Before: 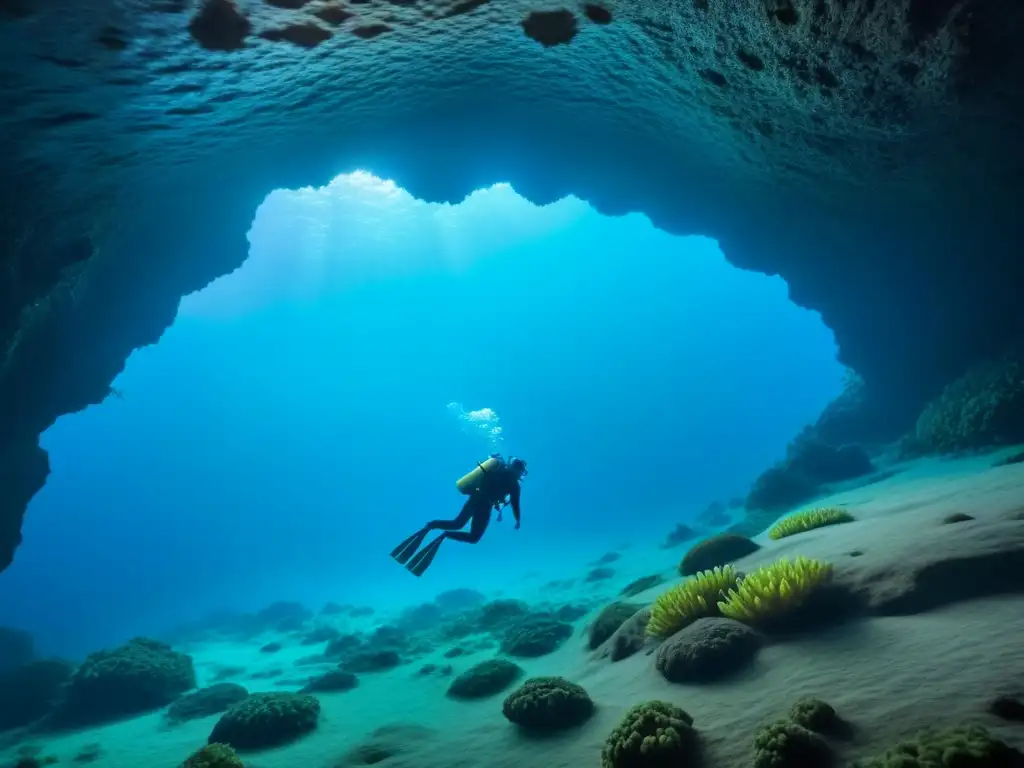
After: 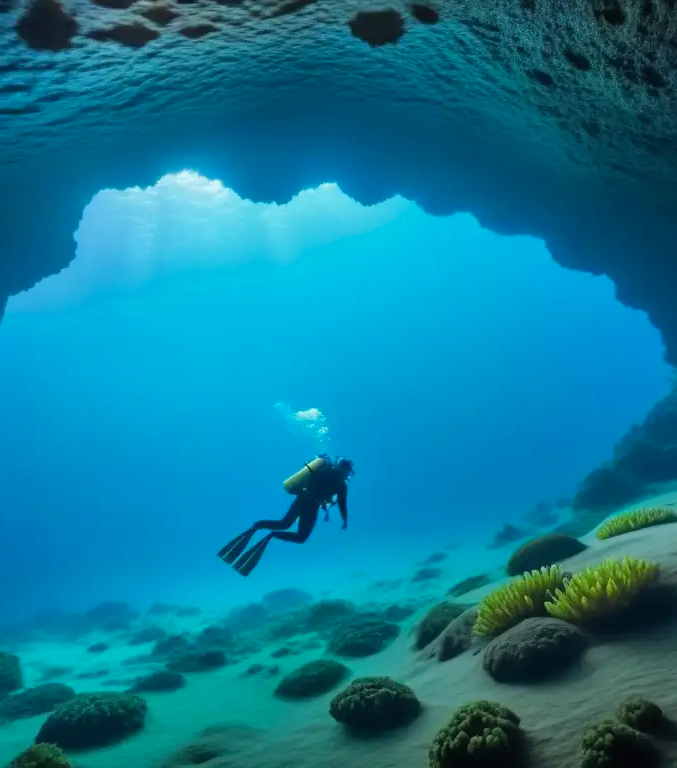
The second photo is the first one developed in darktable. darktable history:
crop: left 16.933%, right 16.904%
color zones: curves: ch0 [(0, 0.465) (0.092, 0.596) (0.289, 0.464) (0.429, 0.453) (0.571, 0.464) (0.714, 0.455) (0.857, 0.462) (1, 0.465)]
